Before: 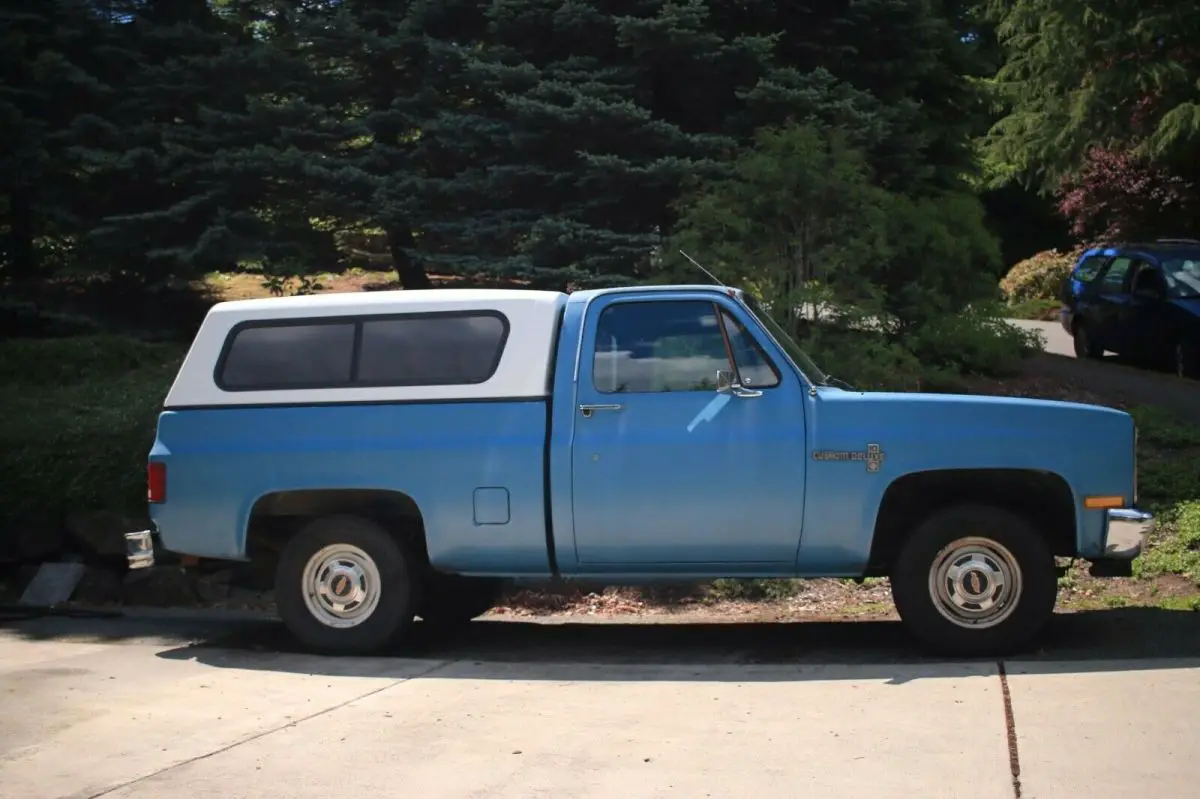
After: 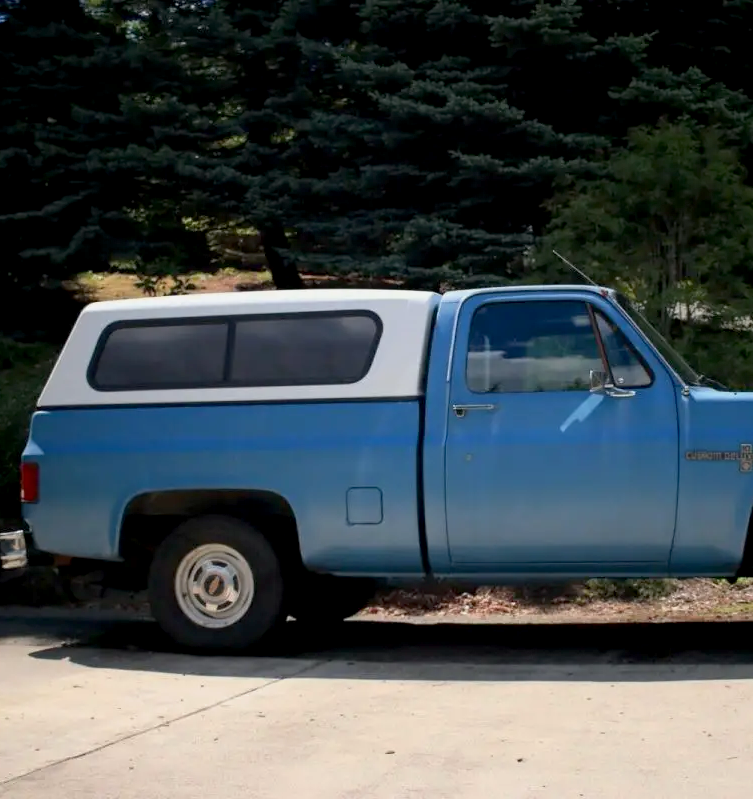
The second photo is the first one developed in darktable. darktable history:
crop: left 10.644%, right 26.528%
exposure: black level correction 0.009, exposure -0.159 EV, compensate highlight preservation false
